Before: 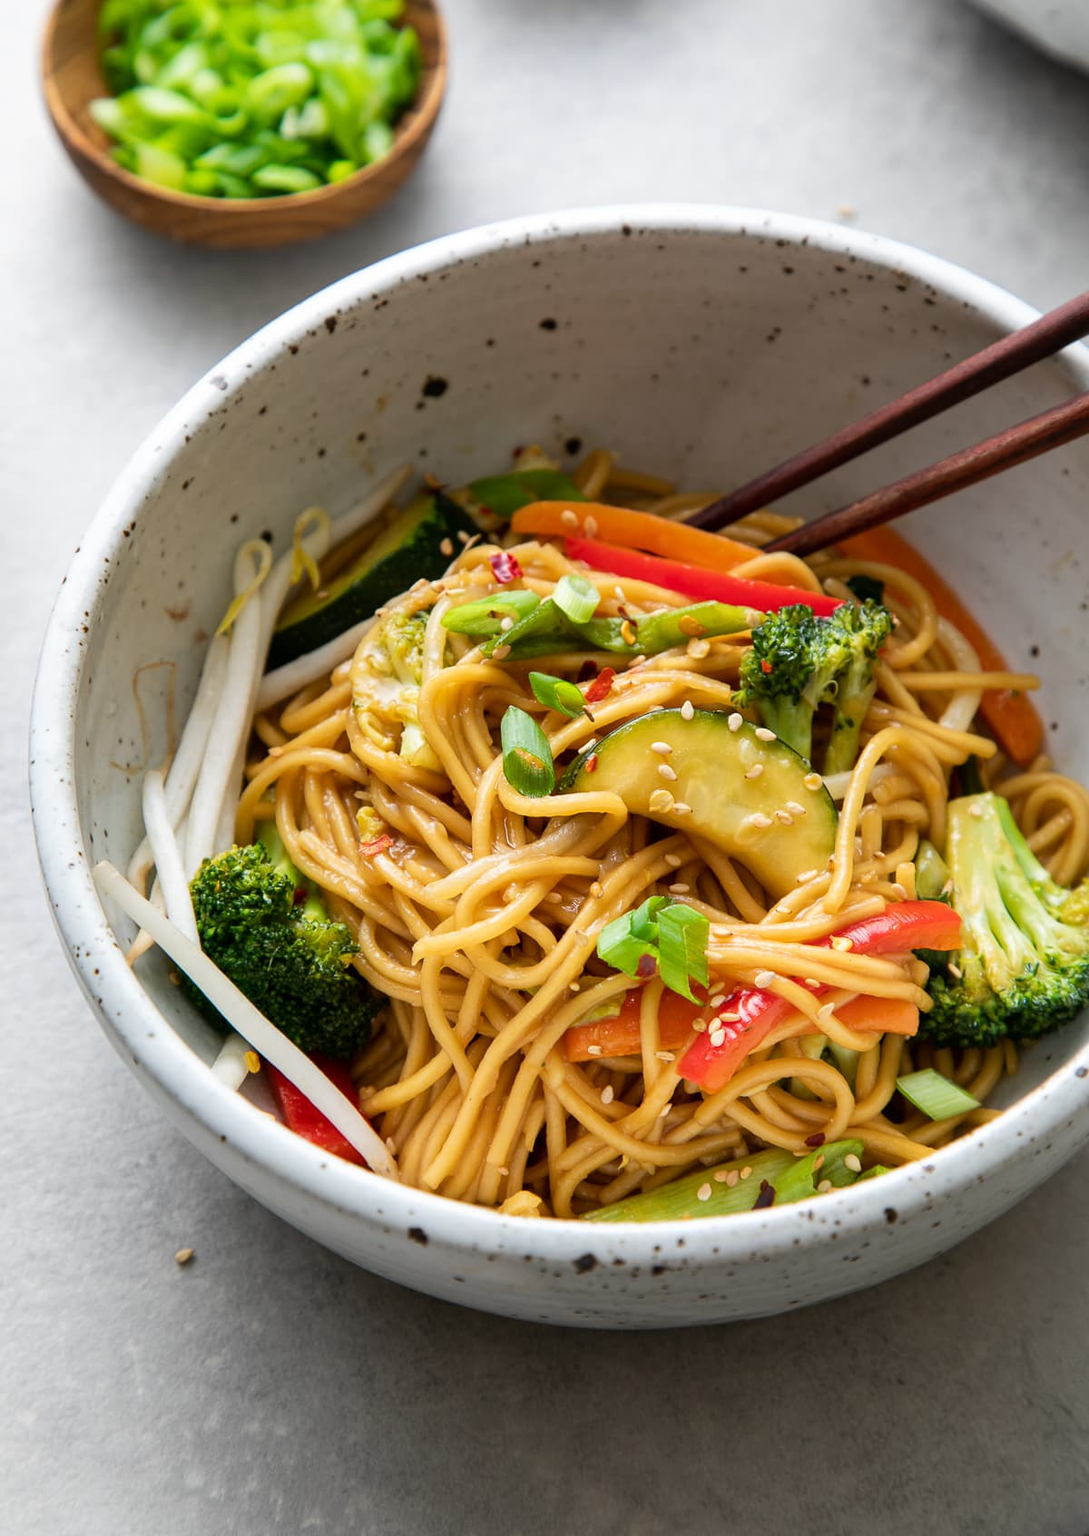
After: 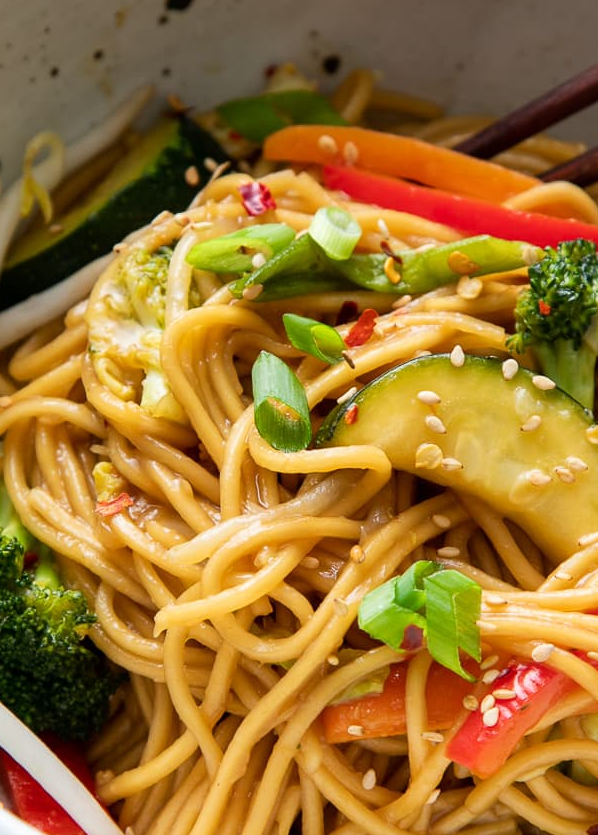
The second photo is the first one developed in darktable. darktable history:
crop: left 25.054%, top 25.28%, right 25.095%, bottom 25.374%
